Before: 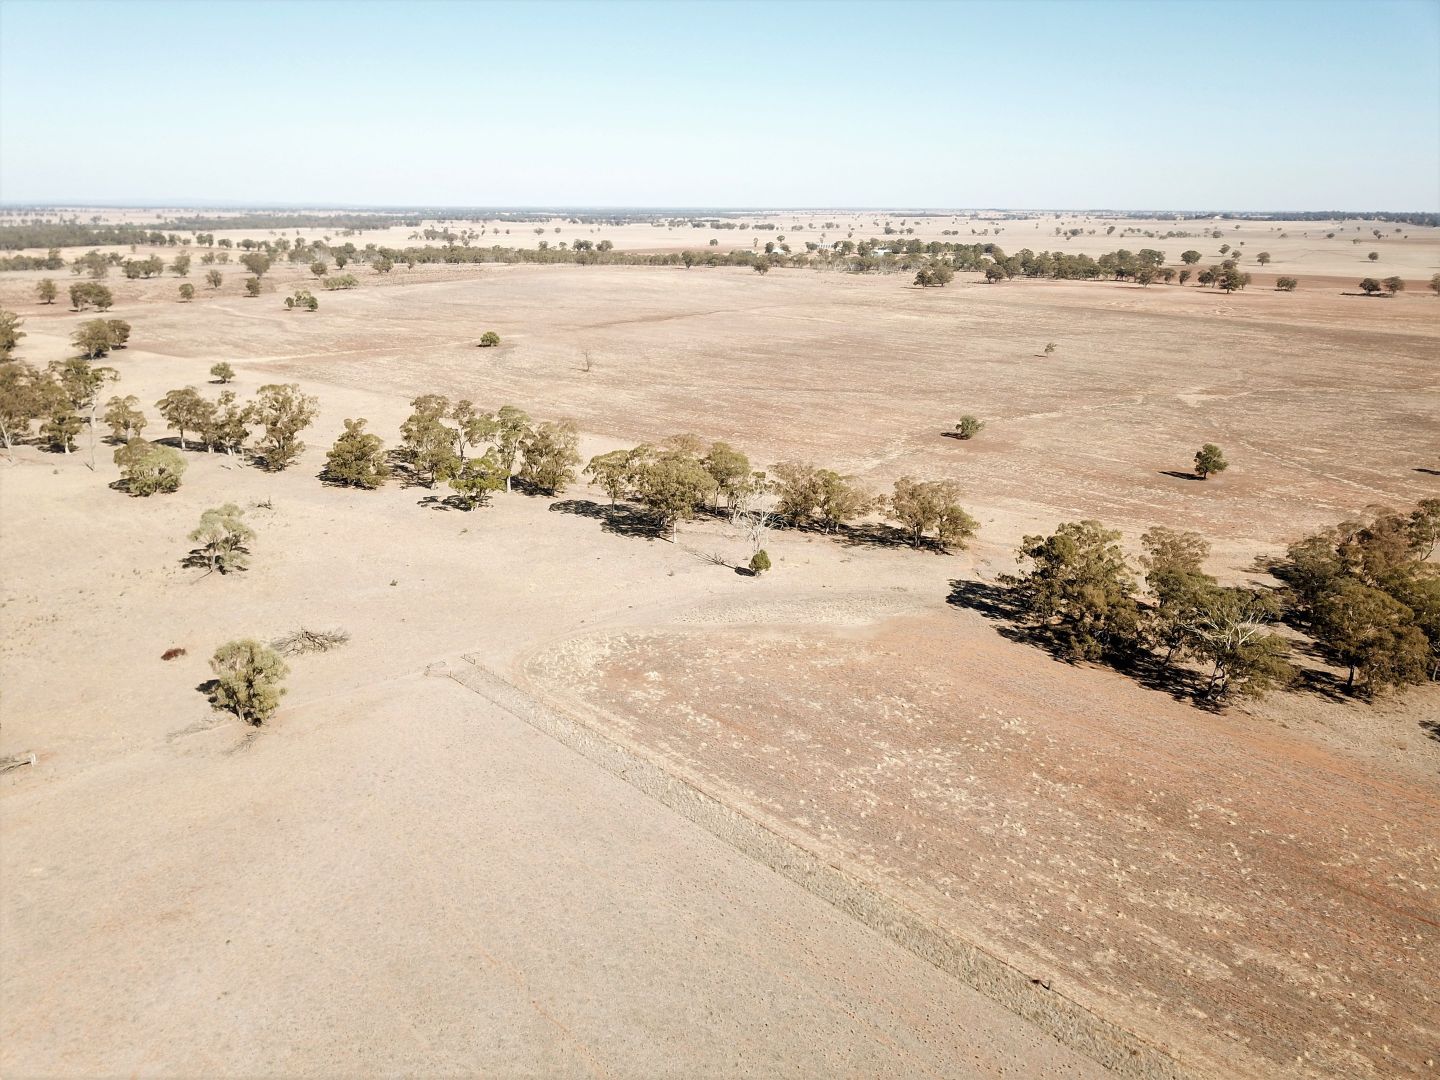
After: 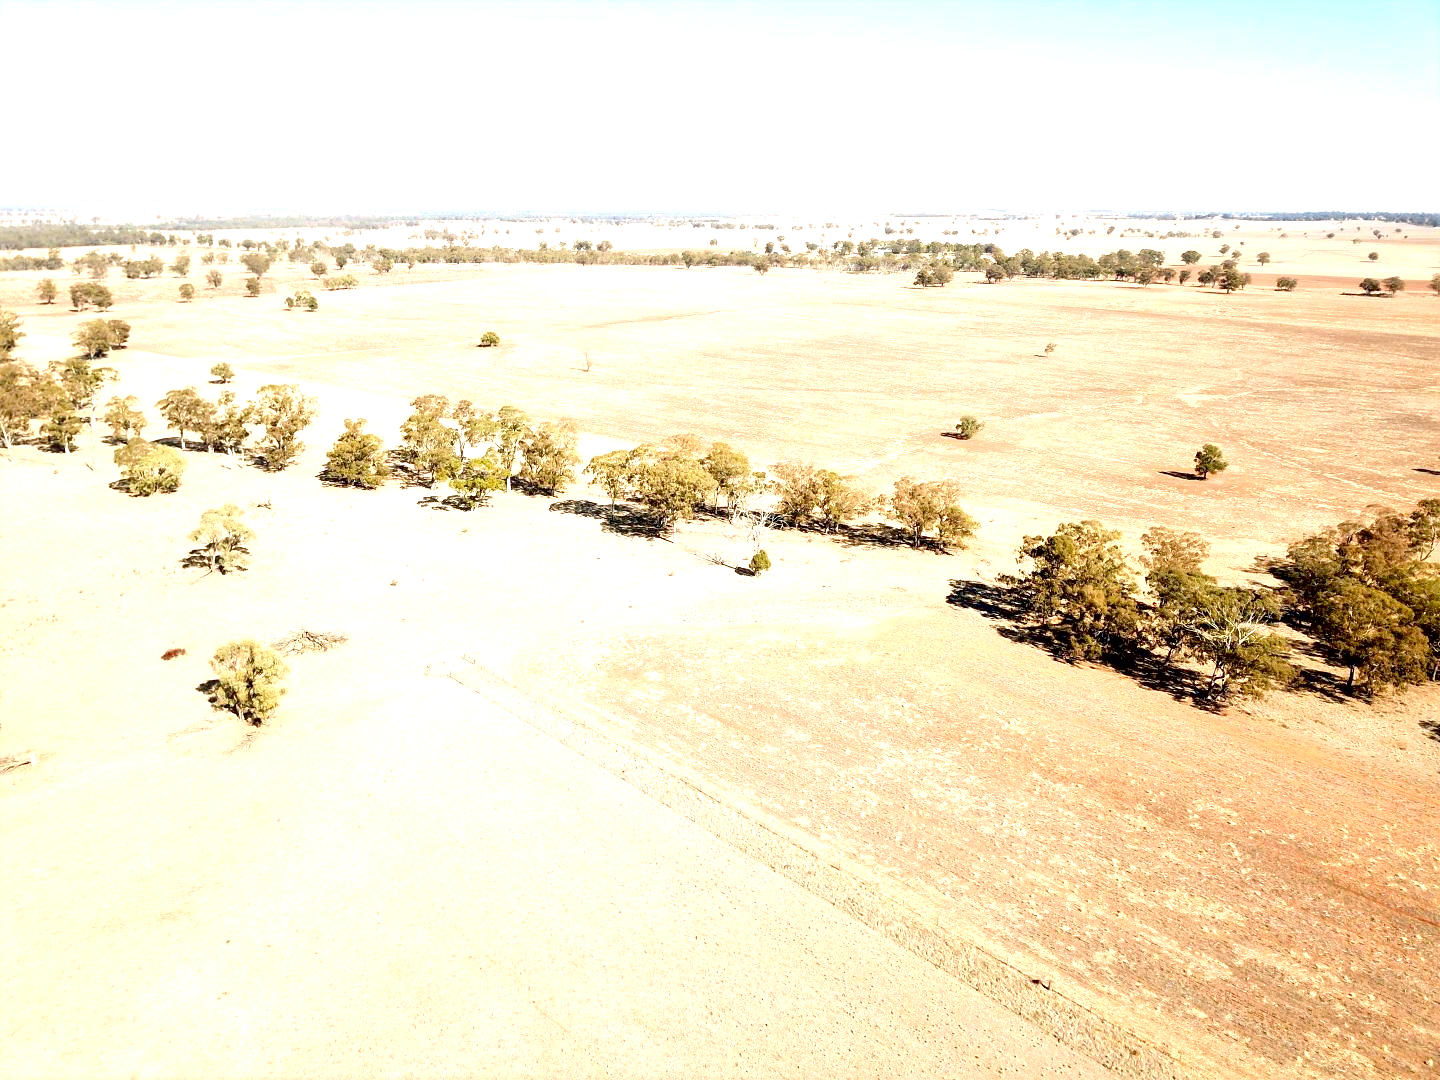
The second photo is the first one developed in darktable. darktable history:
exposure: black level correction 0.01, exposure 1 EV, compensate highlight preservation false
contrast brightness saturation: contrast 0.09, saturation 0.28
